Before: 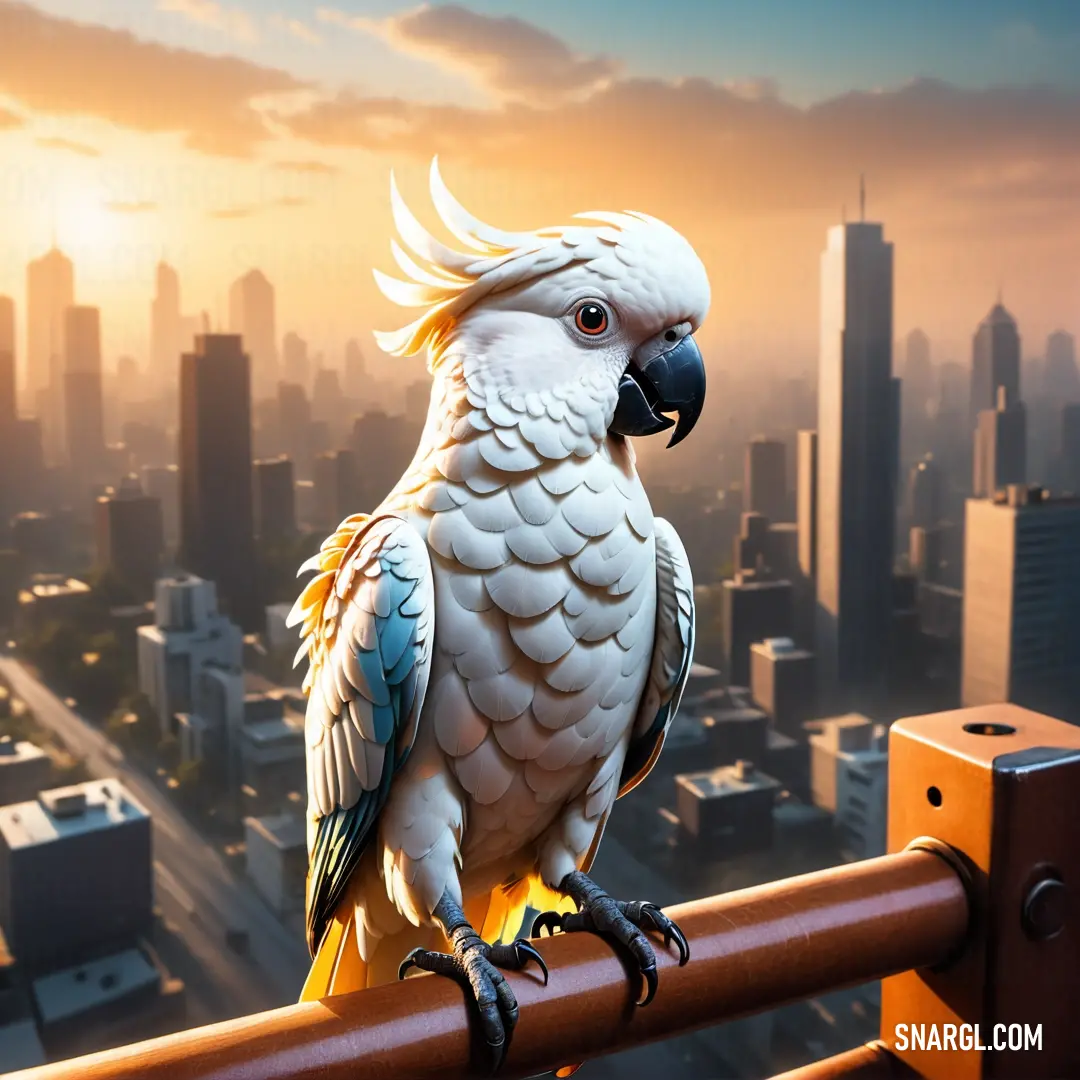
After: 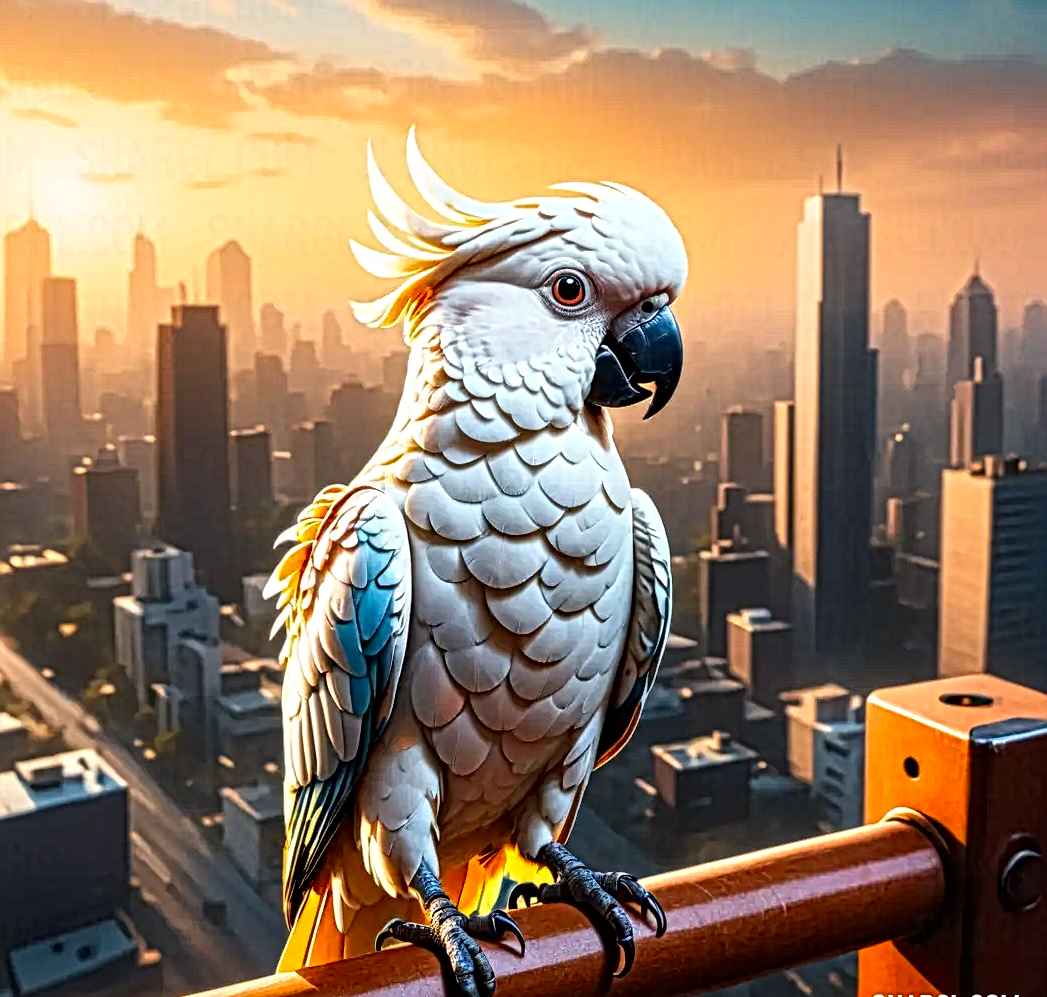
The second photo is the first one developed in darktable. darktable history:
crop: left 2.148%, top 2.751%, right 0.881%, bottom 4.905%
local contrast: mode bilateral grid, contrast 20, coarseness 3, detail 299%, midtone range 0.2
contrast brightness saturation: contrast 0.173, saturation 0.3
shadows and highlights: shadows 25.47, highlights -25.97
exposure: compensate exposure bias true, compensate highlight preservation false
